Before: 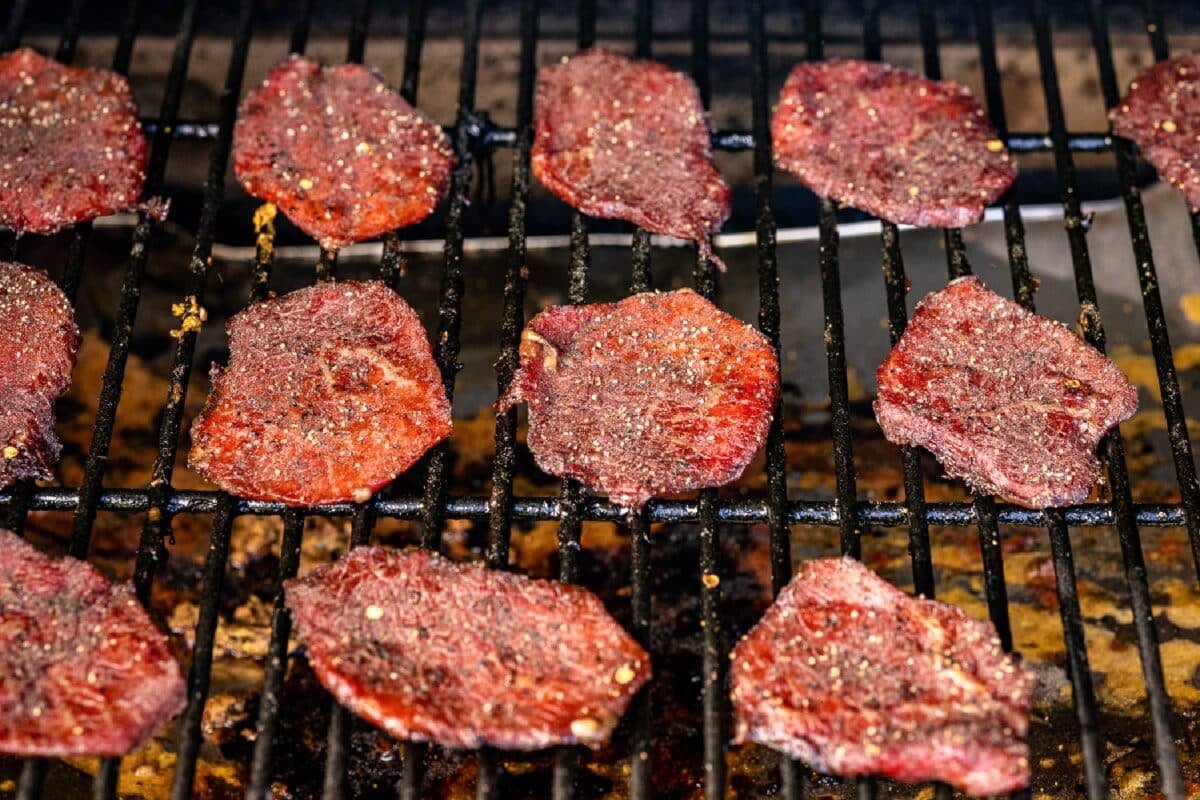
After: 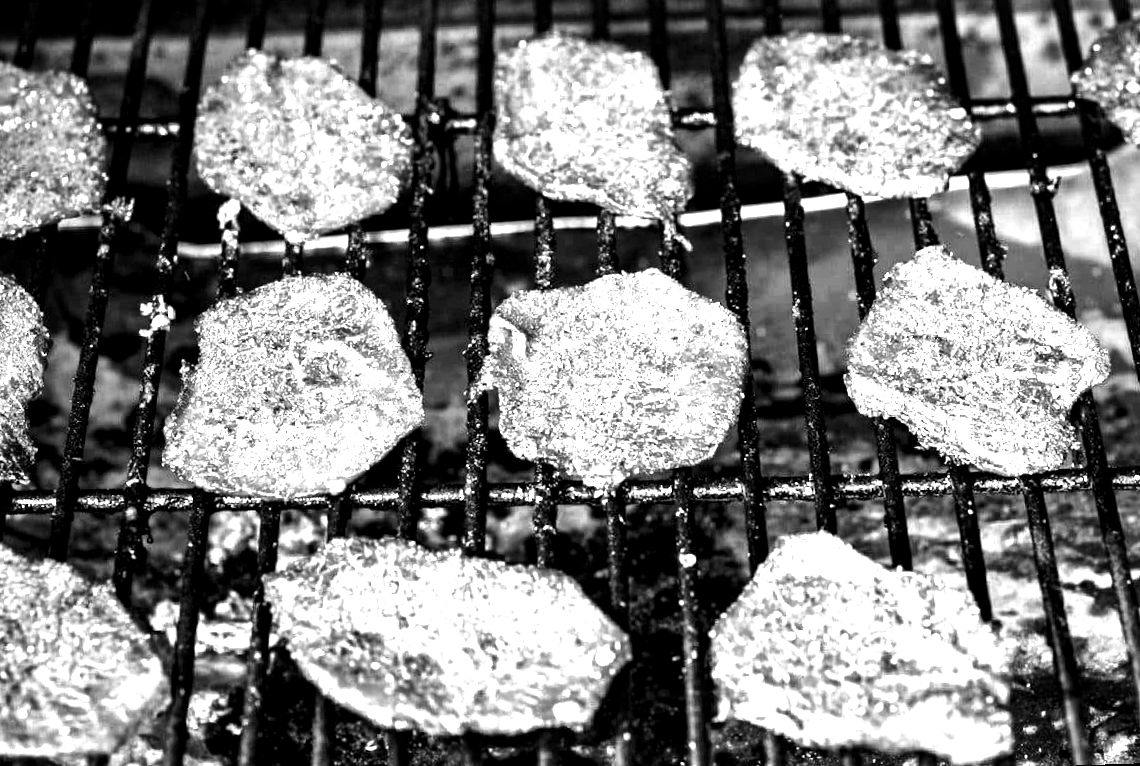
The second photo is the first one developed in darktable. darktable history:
local contrast: mode bilateral grid, contrast 25, coarseness 60, detail 151%, midtone range 0.2
crop: bottom 0.071%
tone equalizer: -8 EV -1.08 EV, -7 EV -1.01 EV, -6 EV -0.867 EV, -5 EV -0.578 EV, -3 EV 0.578 EV, -2 EV 0.867 EV, -1 EV 1.01 EV, +0 EV 1.08 EV, edges refinement/feathering 500, mask exposure compensation -1.57 EV, preserve details no
monochrome: on, module defaults
rotate and perspective: rotation -2.12°, lens shift (vertical) 0.009, lens shift (horizontal) -0.008, automatic cropping original format, crop left 0.036, crop right 0.964, crop top 0.05, crop bottom 0.959
exposure: black level correction 0.001, exposure 1.05 EV, compensate exposure bias true, compensate highlight preservation false
